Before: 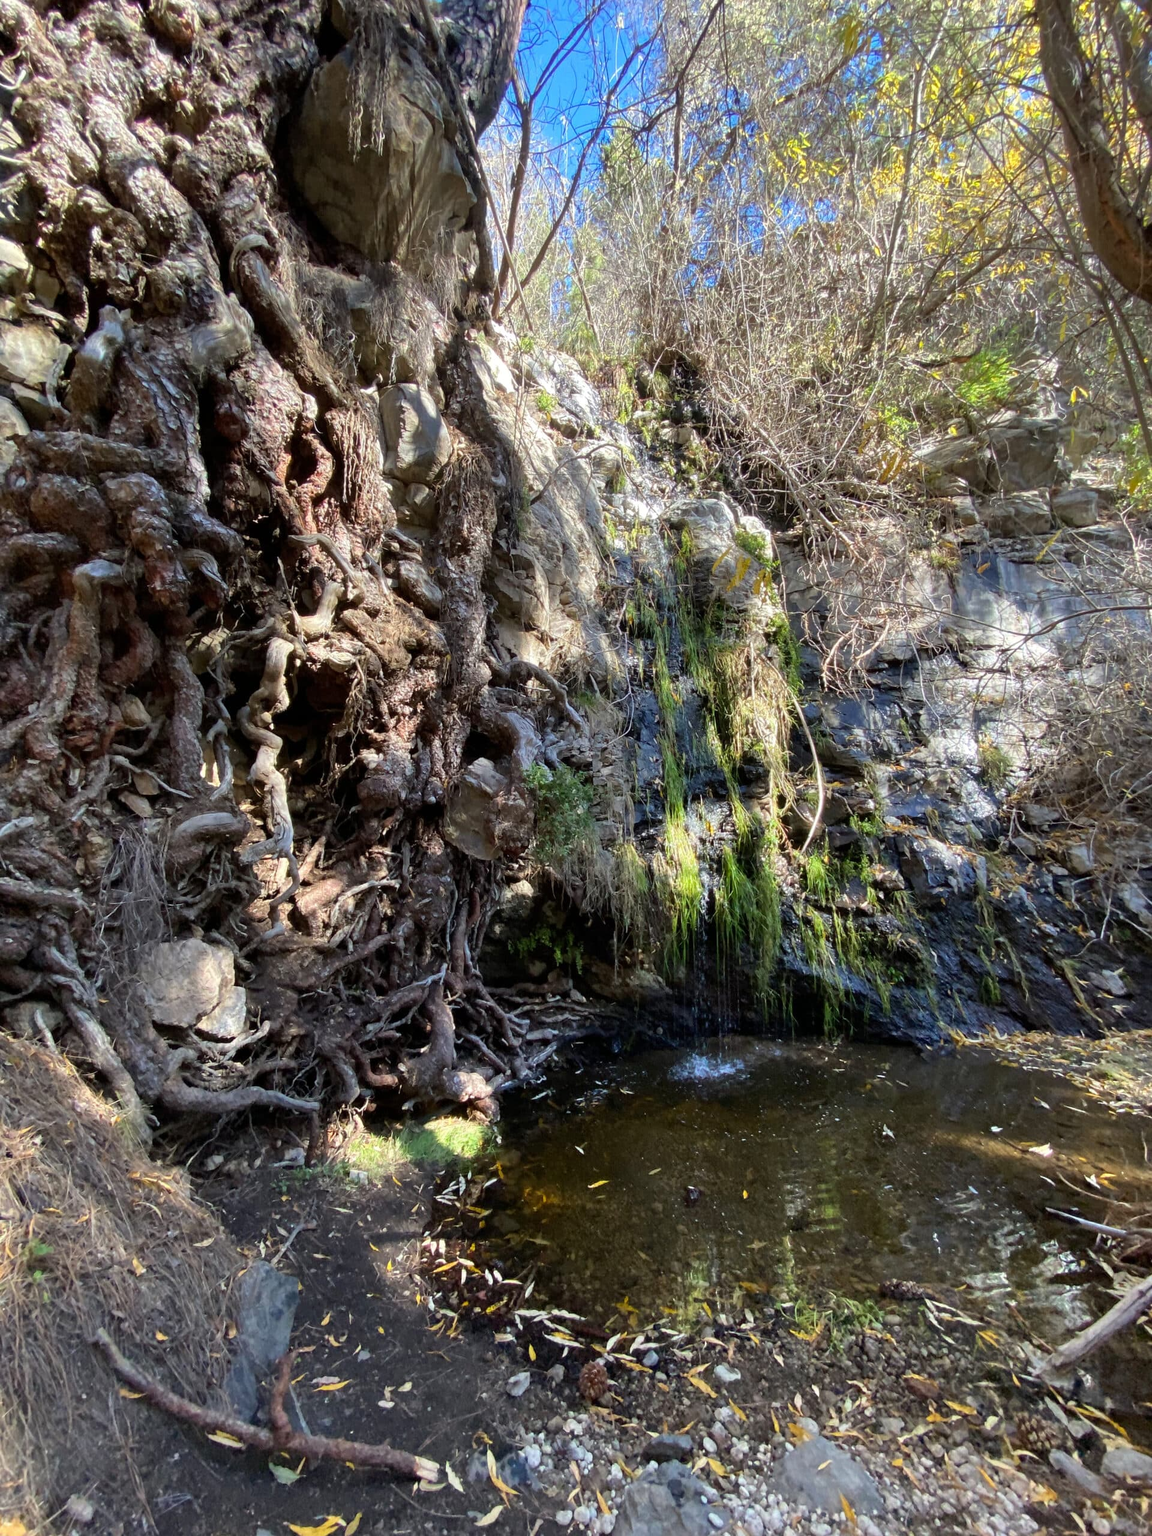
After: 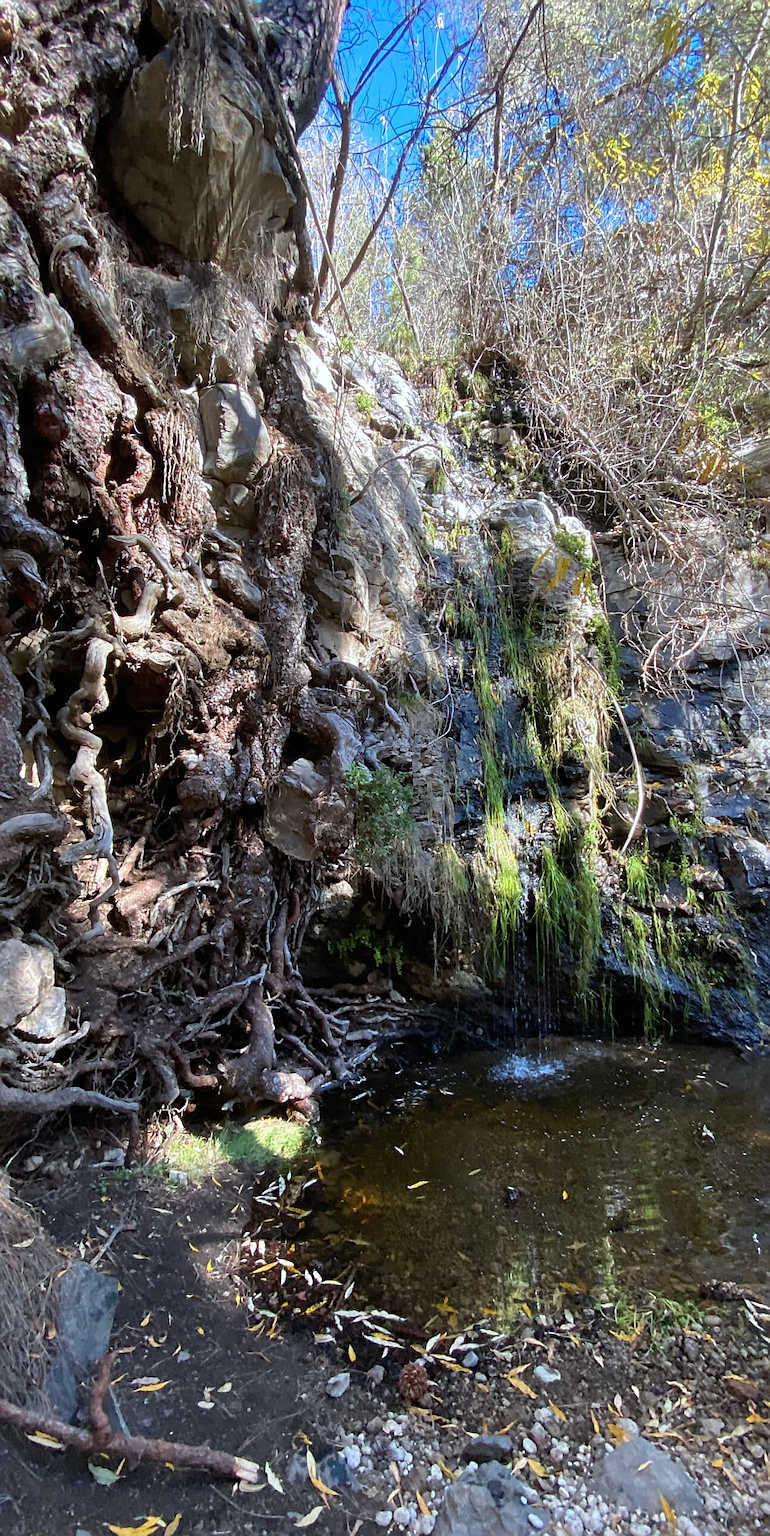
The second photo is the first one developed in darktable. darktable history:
sharpen: on, module defaults
color correction: highlights a* -0.645, highlights b* -9.12
exposure: black level correction 0, compensate highlight preservation false
crop and rotate: left 15.729%, right 17.373%
